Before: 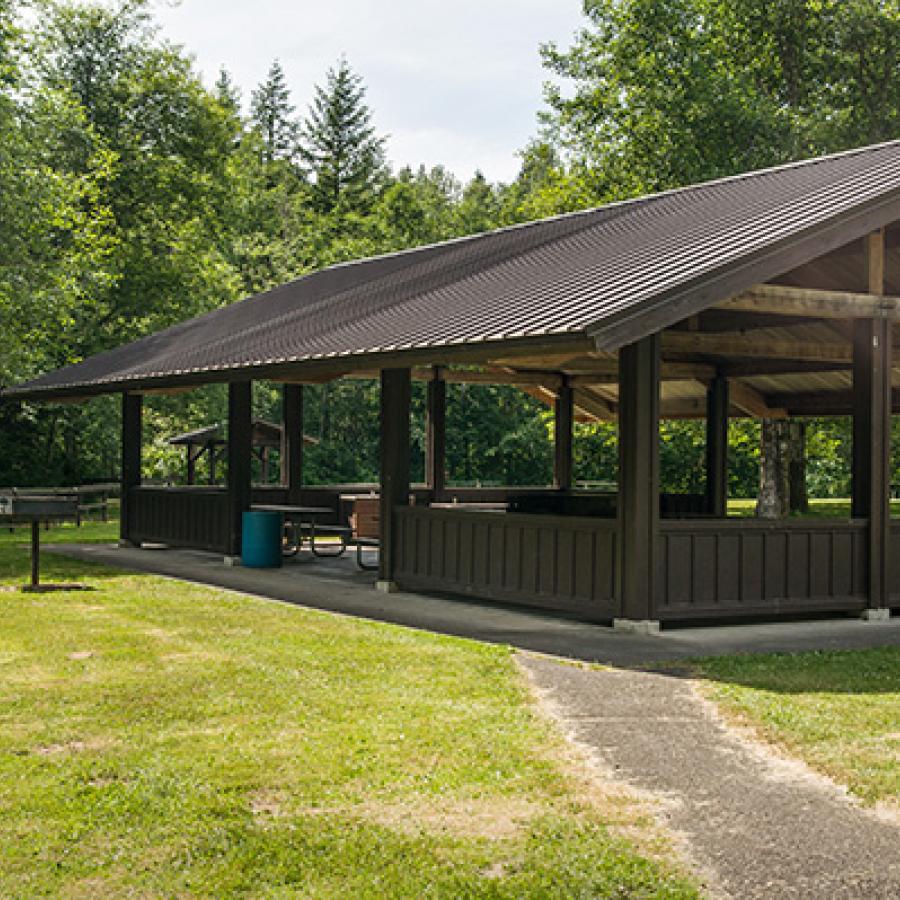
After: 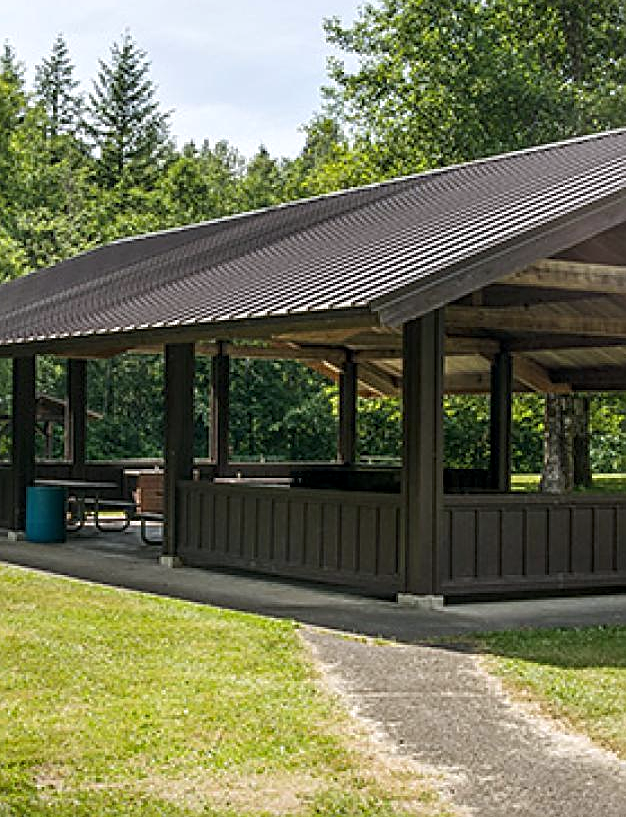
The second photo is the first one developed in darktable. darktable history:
local contrast: highlights 100%, shadows 100%, detail 120%, midtone range 0.2
white balance: red 0.98, blue 1.034
crop and rotate: left 24.034%, top 2.838%, right 6.406%, bottom 6.299%
sharpen: on, module defaults
